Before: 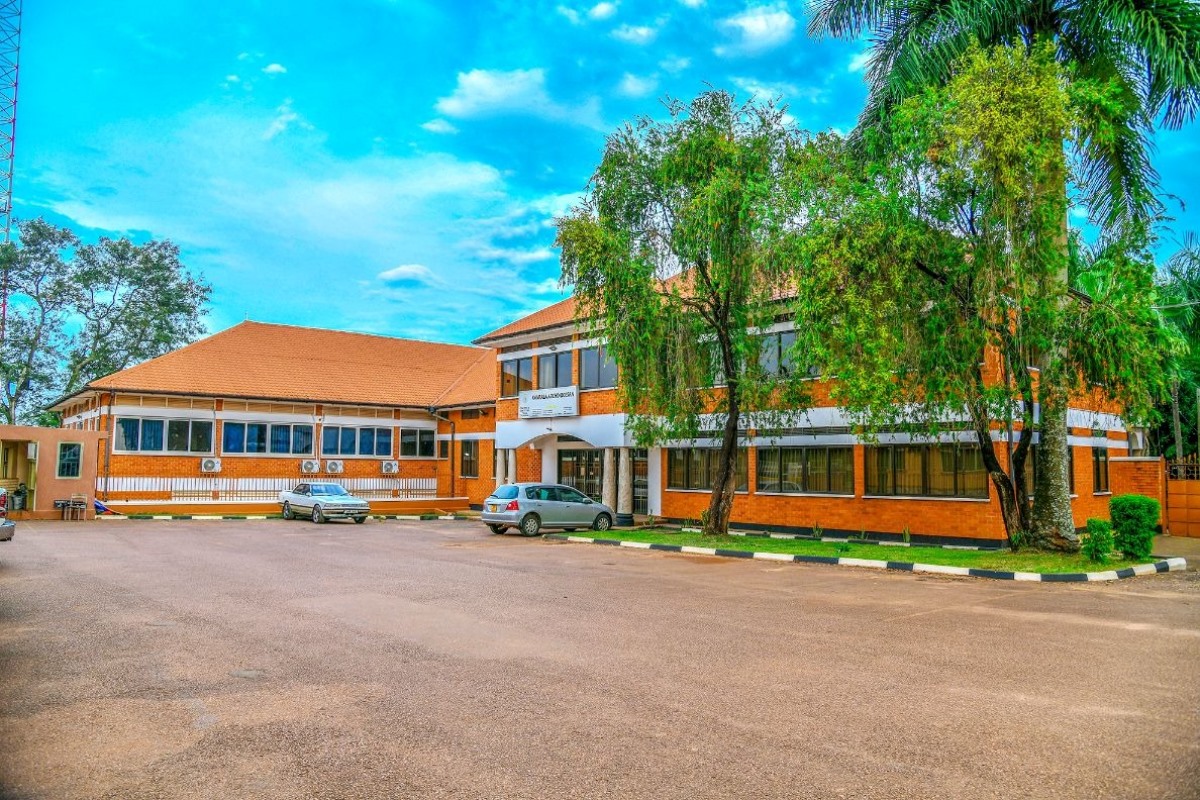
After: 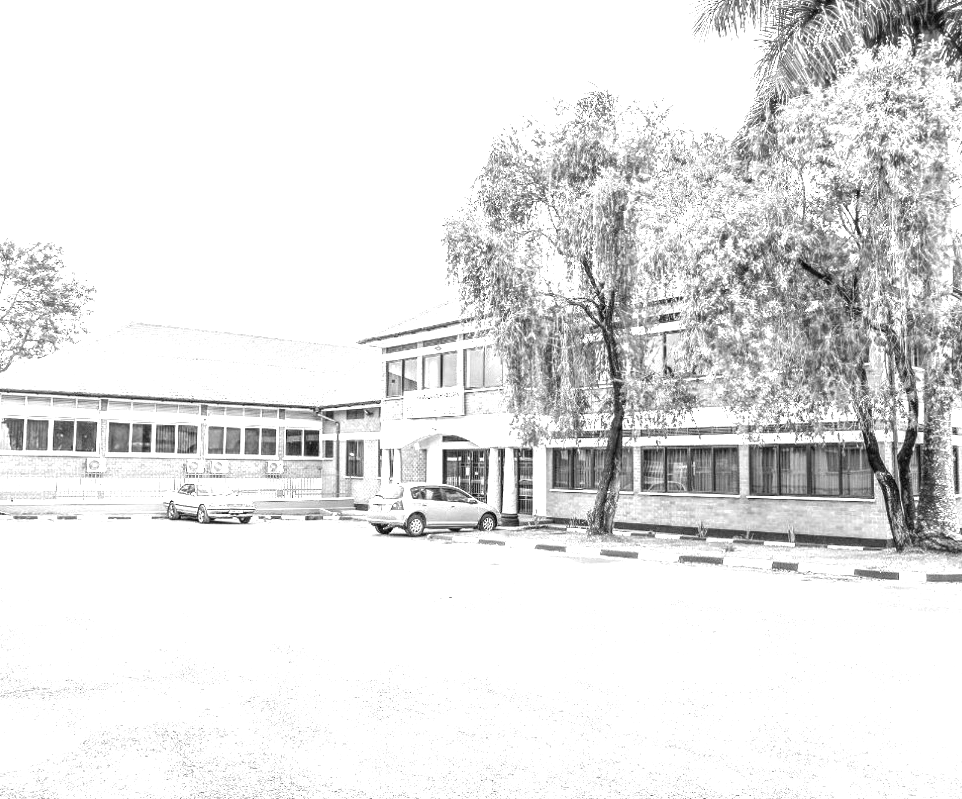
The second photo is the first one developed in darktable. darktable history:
rgb curve: mode RGB, independent channels
crop and rotate: left 9.597%, right 10.195%
monochrome: on, module defaults
exposure: black level correction 0, exposure 2 EV, compensate highlight preservation false
